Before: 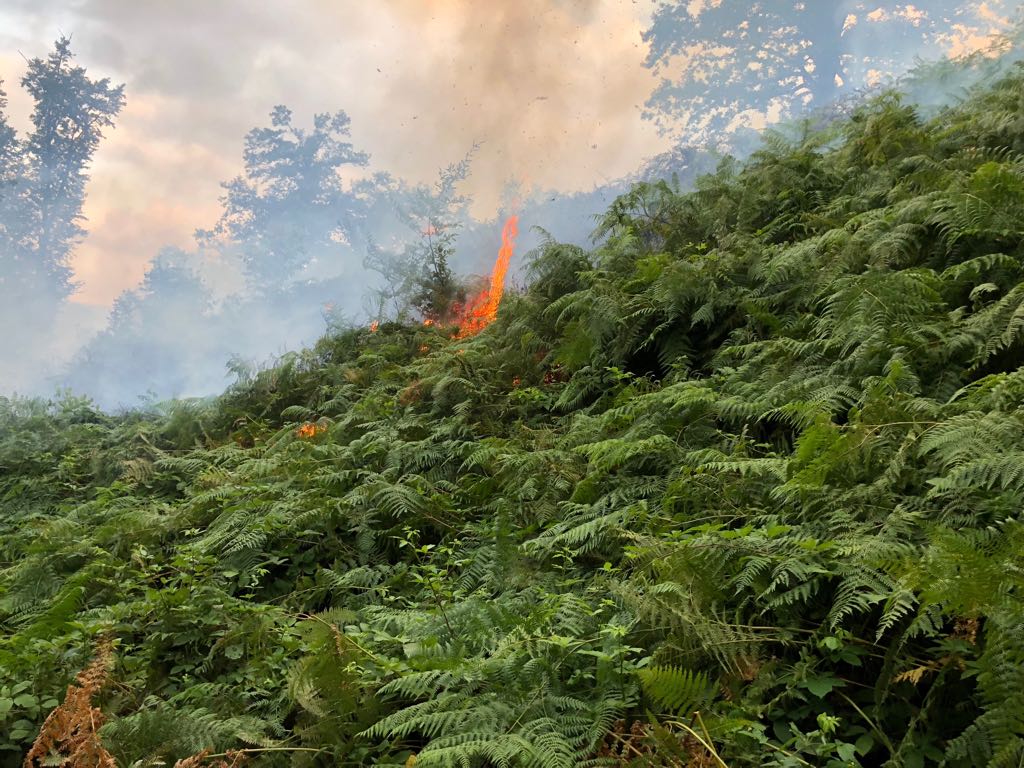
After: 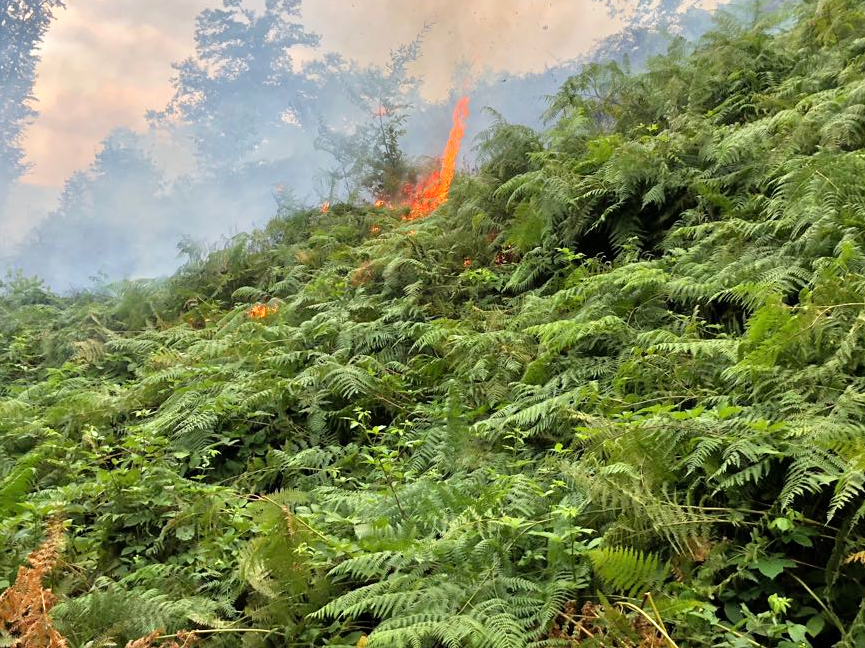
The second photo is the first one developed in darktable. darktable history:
tone equalizer: -7 EV 0.15 EV, -6 EV 0.6 EV, -5 EV 1.15 EV, -4 EV 1.33 EV, -3 EV 1.15 EV, -2 EV 0.6 EV, -1 EV 0.15 EV, mask exposure compensation -0.5 EV
crop and rotate: left 4.842%, top 15.51%, right 10.668%
